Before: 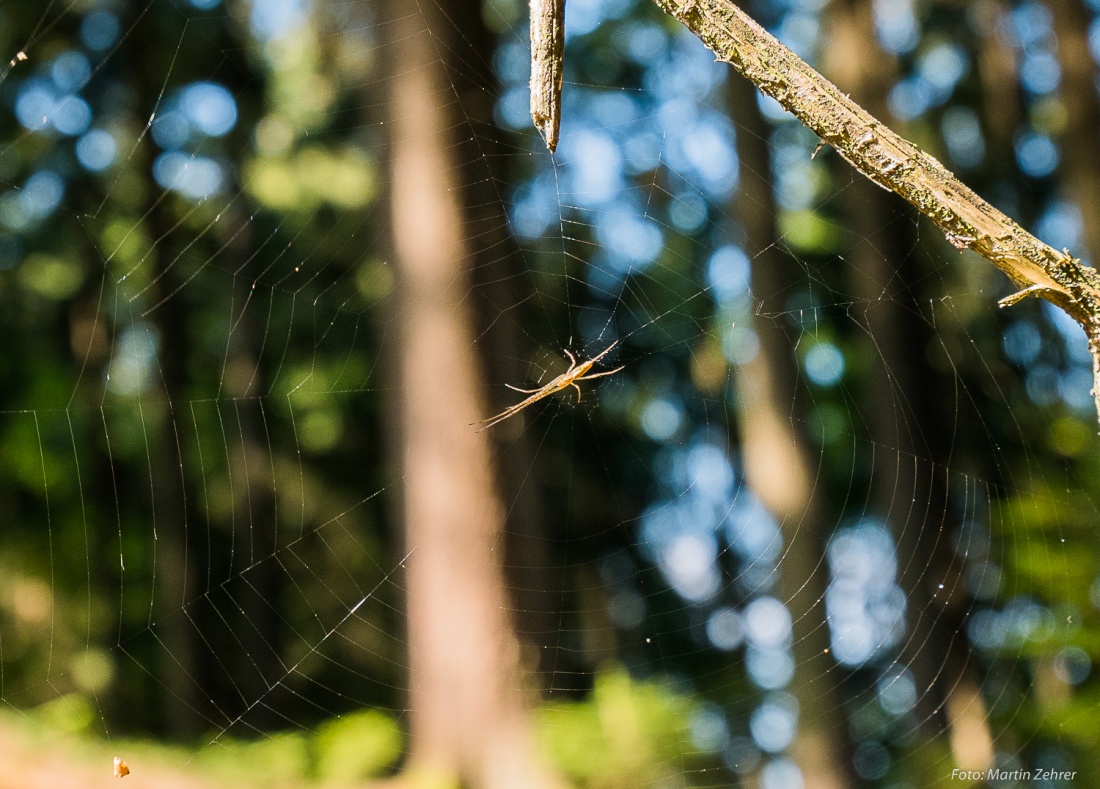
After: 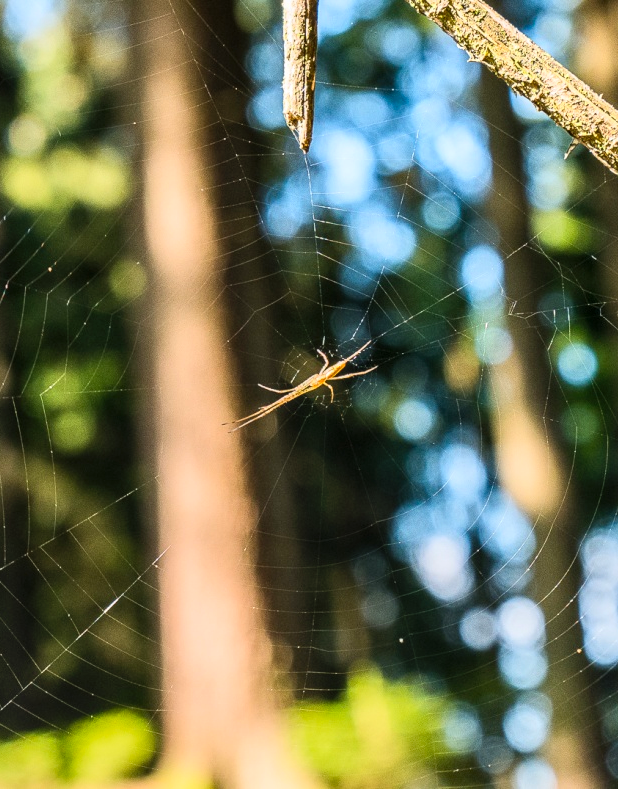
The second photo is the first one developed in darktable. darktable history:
white balance: red 1, blue 1
local contrast: on, module defaults
contrast brightness saturation: contrast 0.2, brightness 0.16, saturation 0.22
crop and rotate: left 22.516%, right 21.234%
